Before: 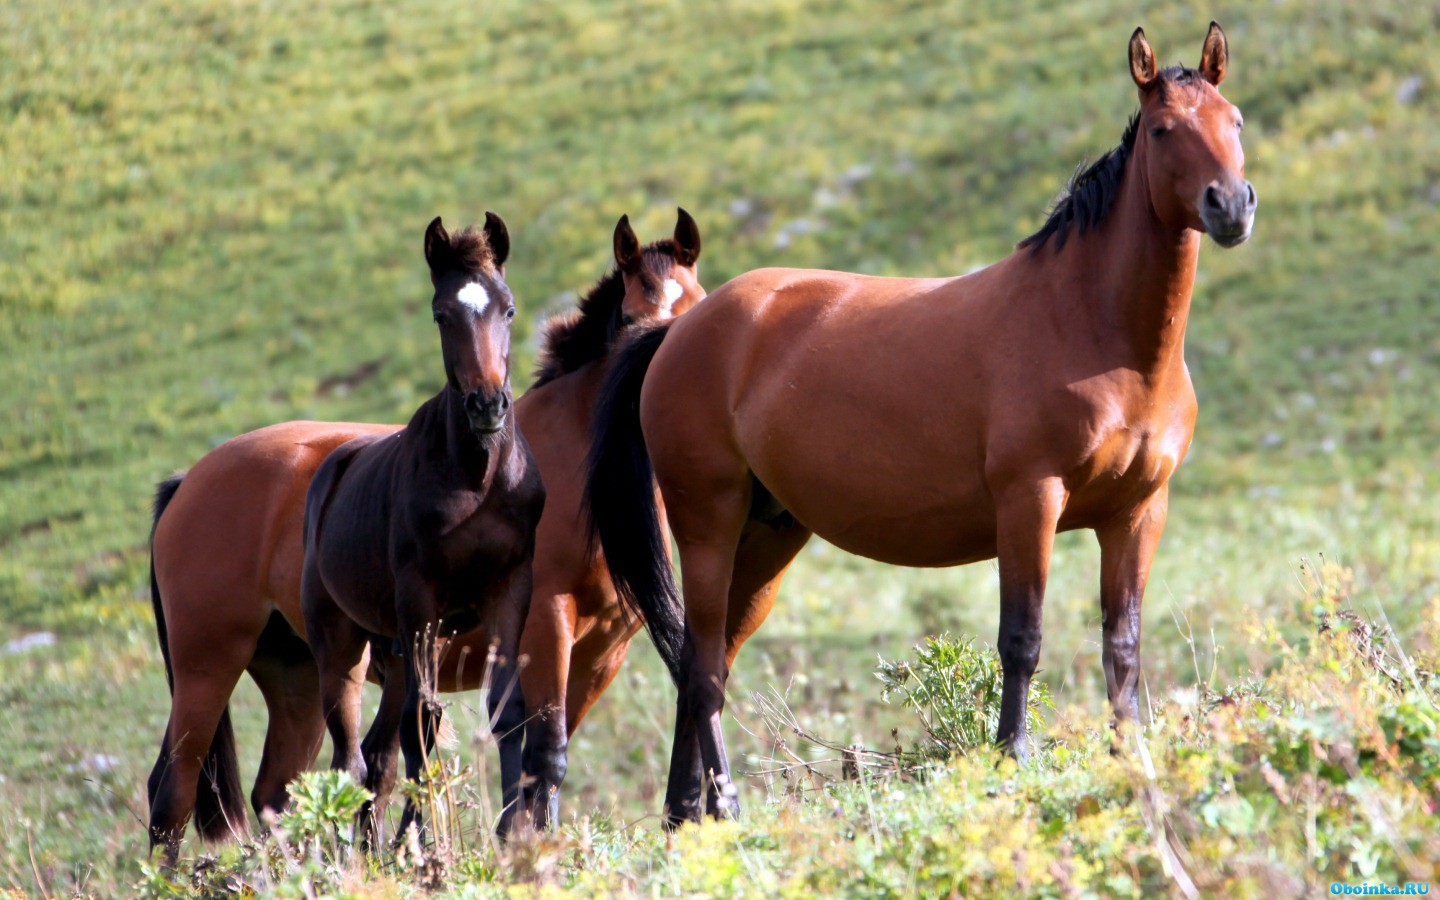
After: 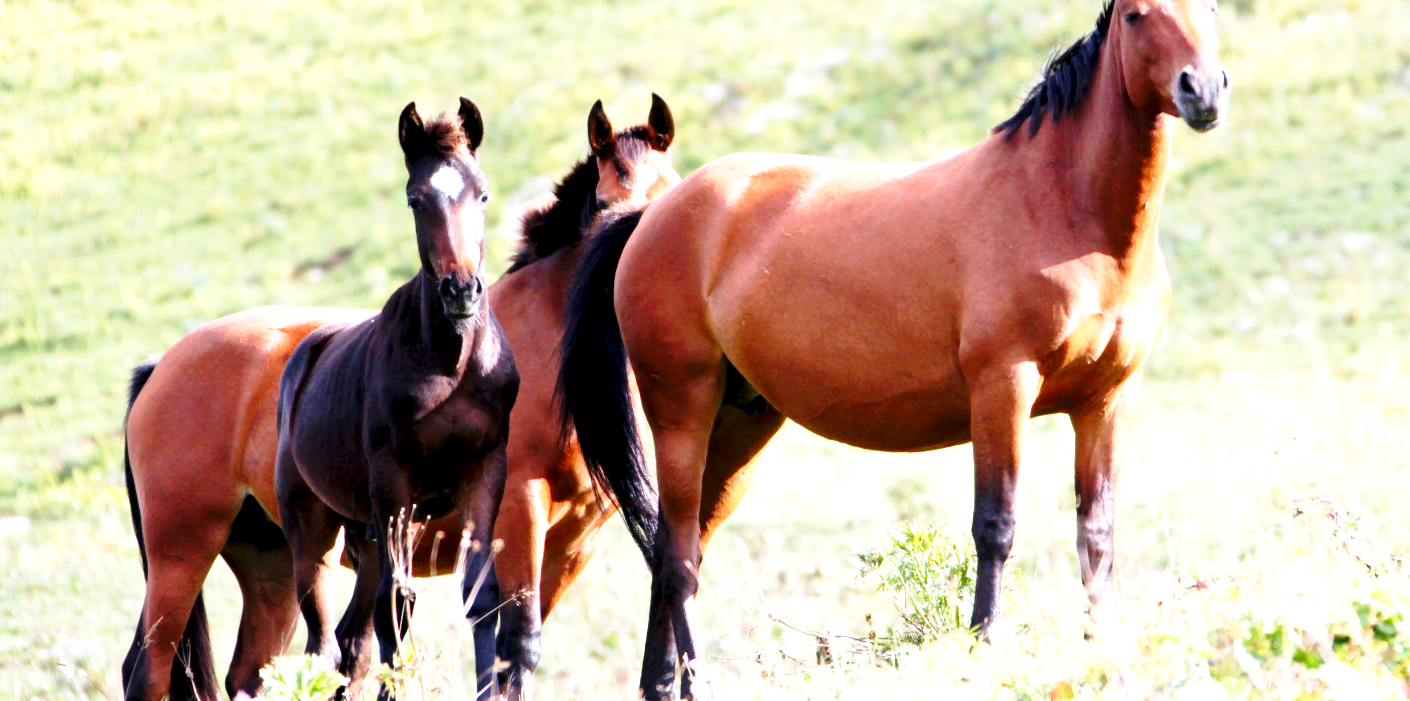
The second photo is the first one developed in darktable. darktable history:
crop and rotate: left 1.814%, top 12.818%, right 0.25%, bottom 9.225%
base curve: curves: ch0 [(0, 0) (0.028, 0.03) (0.121, 0.232) (0.46, 0.748) (0.859, 0.968) (1, 1)], preserve colors none
exposure: black level correction 0.001, exposure 1.116 EV, compensate highlight preservation false
